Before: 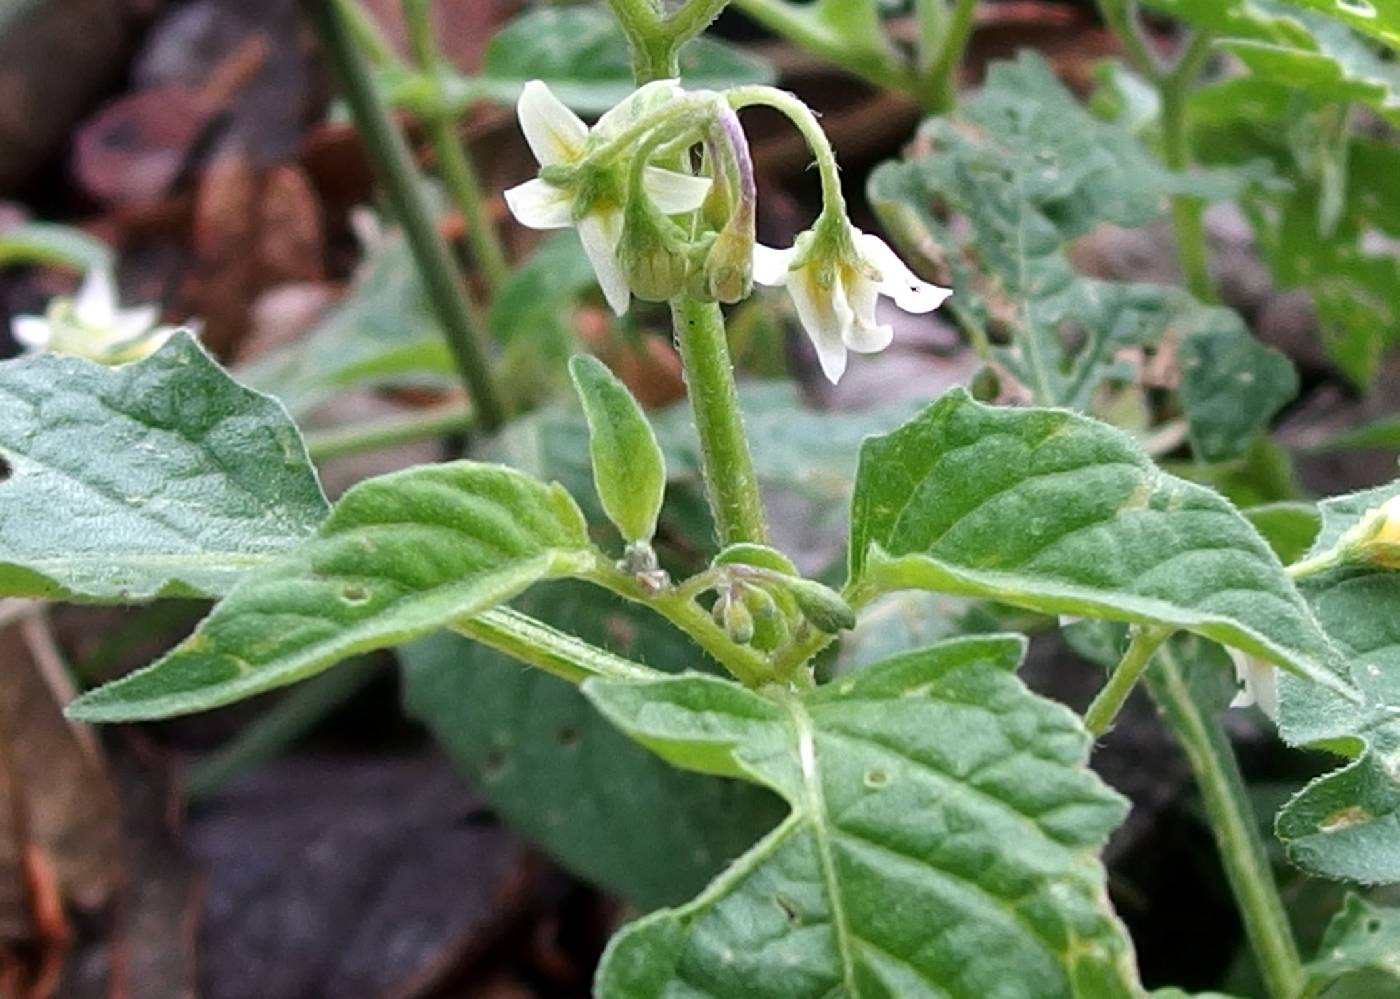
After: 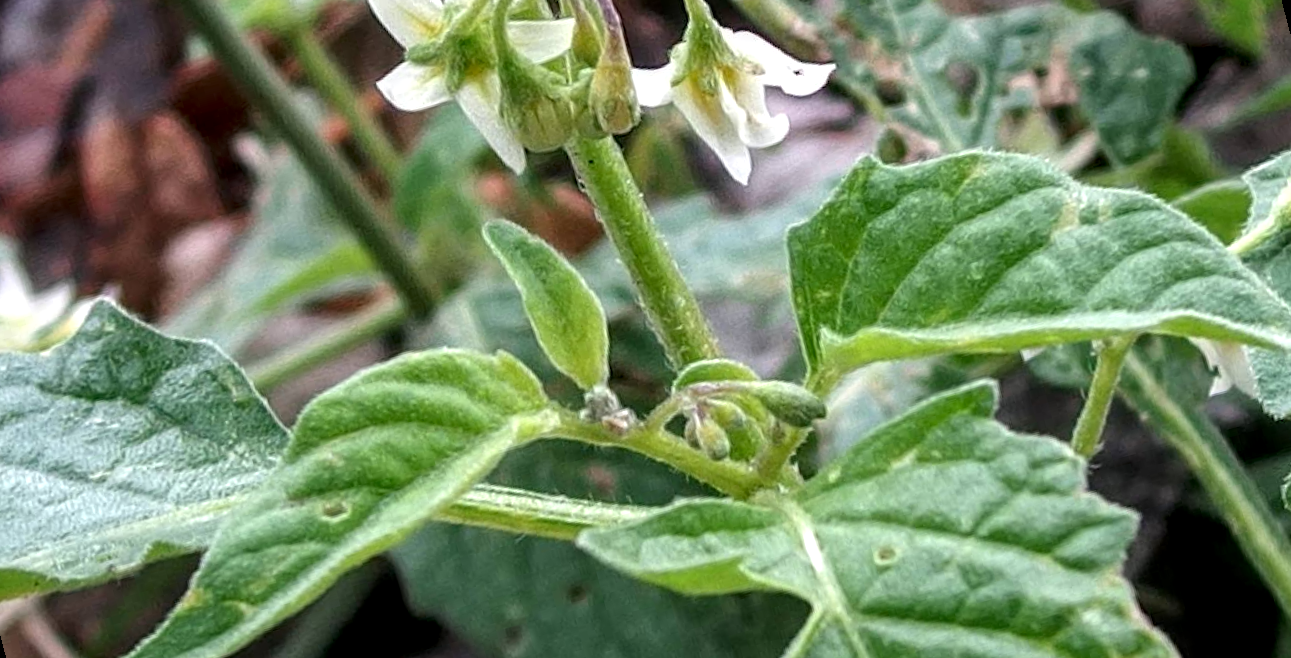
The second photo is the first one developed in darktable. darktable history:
rotate and perspective: rotation -14.8°, crop left 0.1, crop right 0.903, crop top 0.25, crop bottom 0.748
tone equalizer: on, module defaults
local contrast: highlights 61%, detail 143%, midtone range 0.428
